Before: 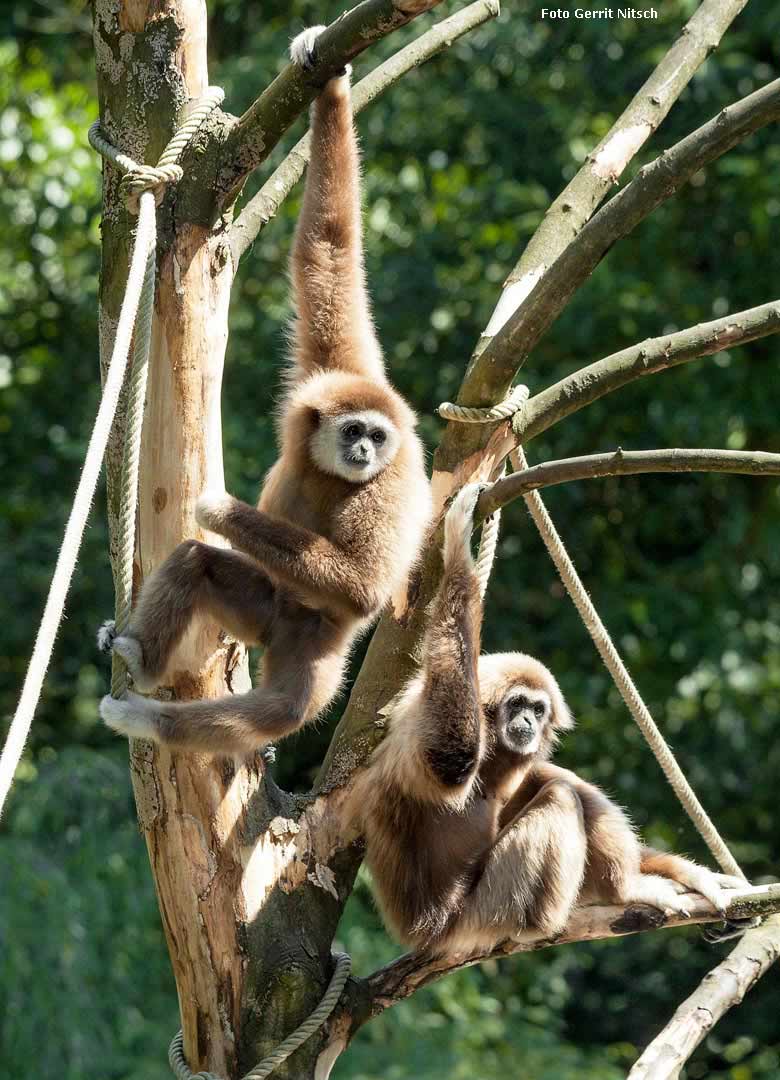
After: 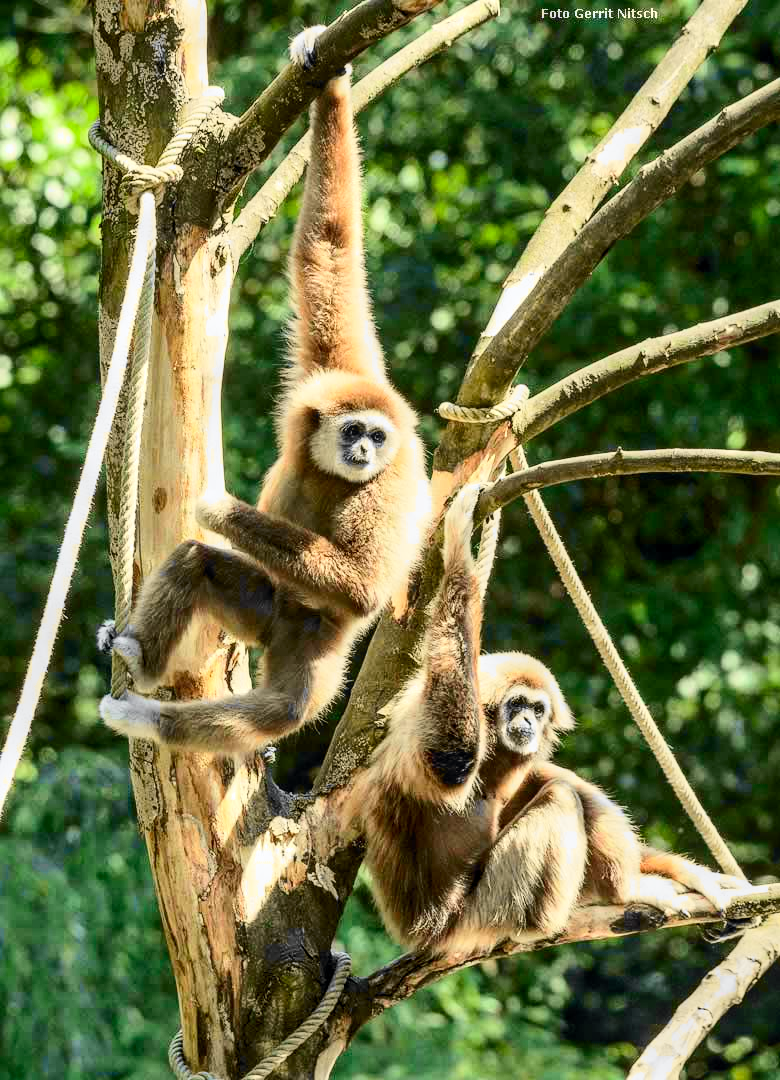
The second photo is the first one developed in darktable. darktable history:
contrast brightness saturation: contrast 0.201, brightness 0.155, saturation 0.223
local contrast: on, module defaults
tone curve: curves: ch0 [(0, 0) (0.071, 0.047) (0.266, 0.26) (0.483, 0.554) (0.753, 0.811) (1, 0.983)]; ch1 [(0, 0) (0.346, 0.307) (0.408, 0.387) (0.463, 0.465) (0.482, 0.493) (0.502, 0.5) (0.517, 0.502) (0.55, 0.548) (0.597, 0.61) (0.651, 0.698) (1, 1)]; ch2 [(0, 0) (0.346, 0.34) (0.434, 0.46) (0.485, 0.494) (0.5, 0.494) (0.517, 0.506) (0.526, 0.545) (0.583, 0.61) (0.625, 0.659) (1, 1)], color space Lab, independent channels, preserve colors none
